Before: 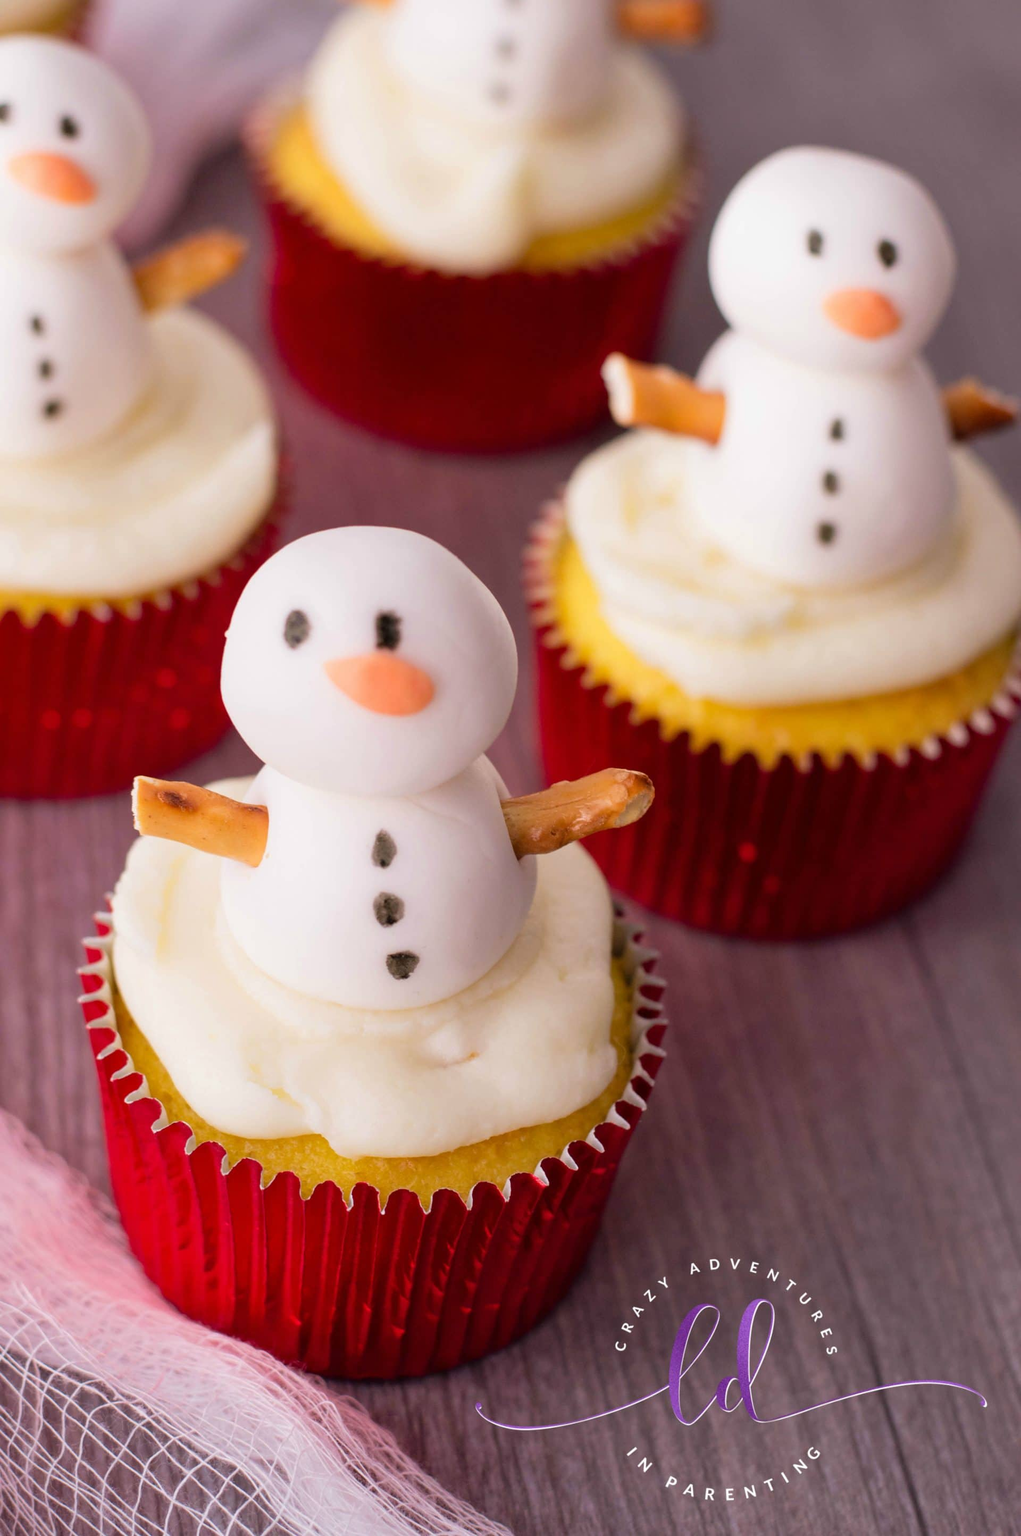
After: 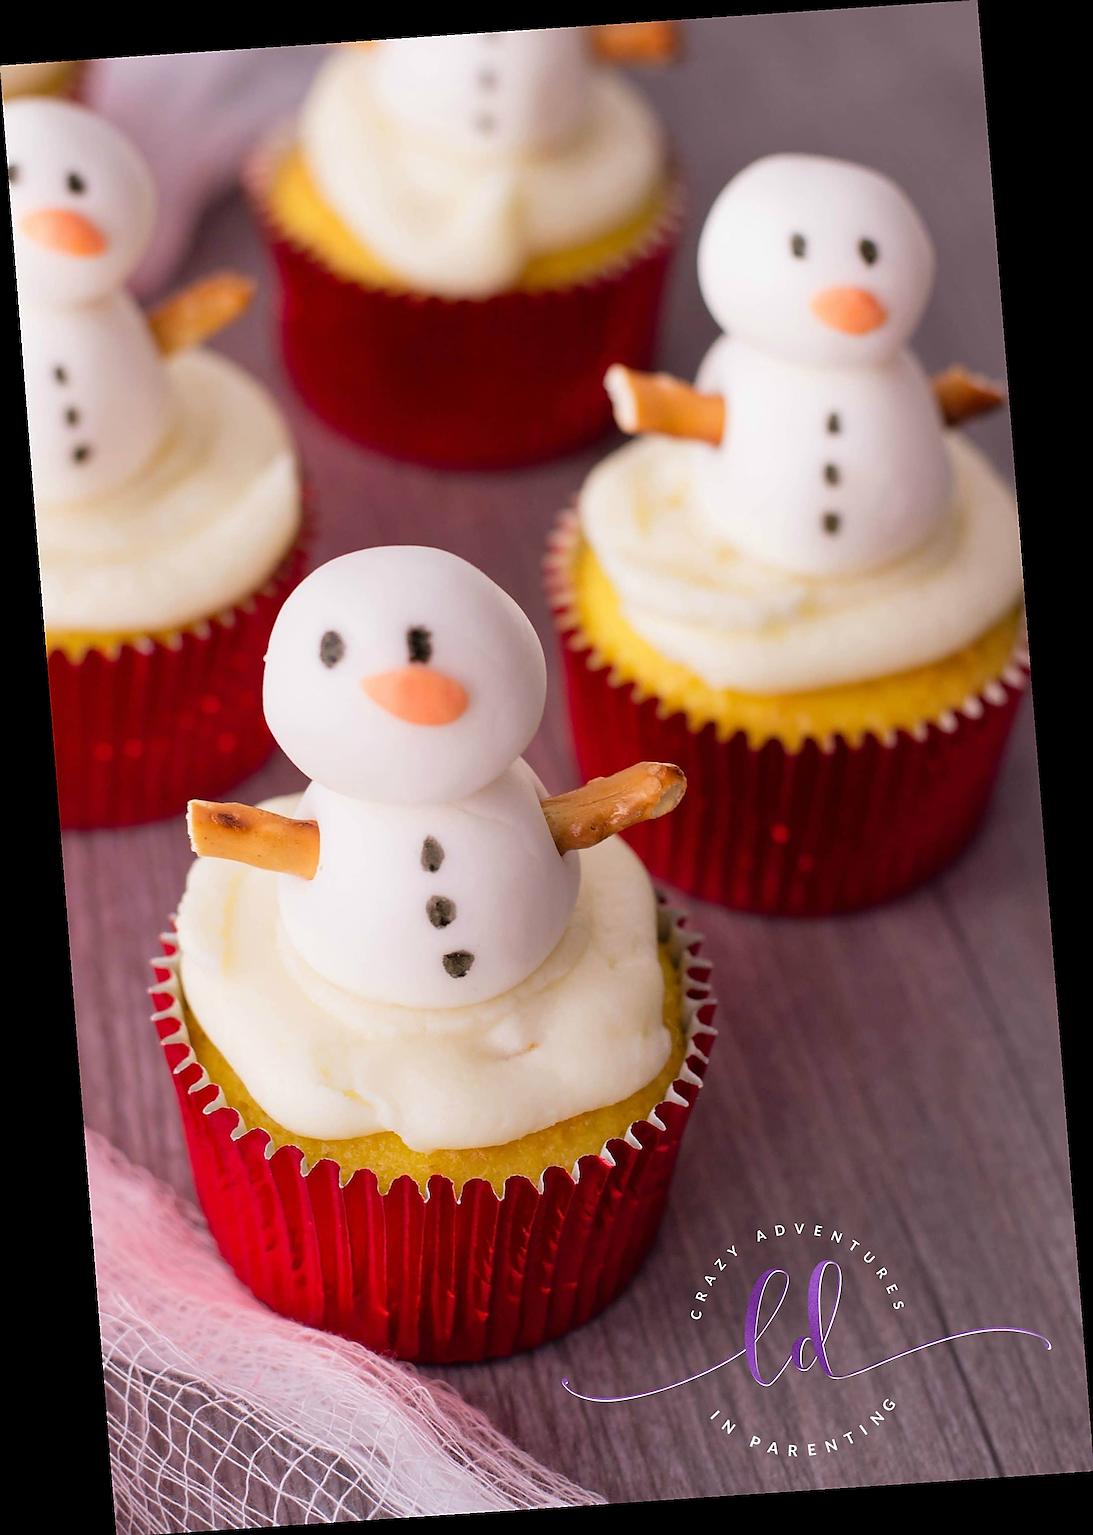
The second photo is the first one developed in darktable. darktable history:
rotate and perspective: rotation -4.2°, shear 0.006, automatic cropping off
sharpen: radius 1.4, amount 1.25, threshold 0.7
